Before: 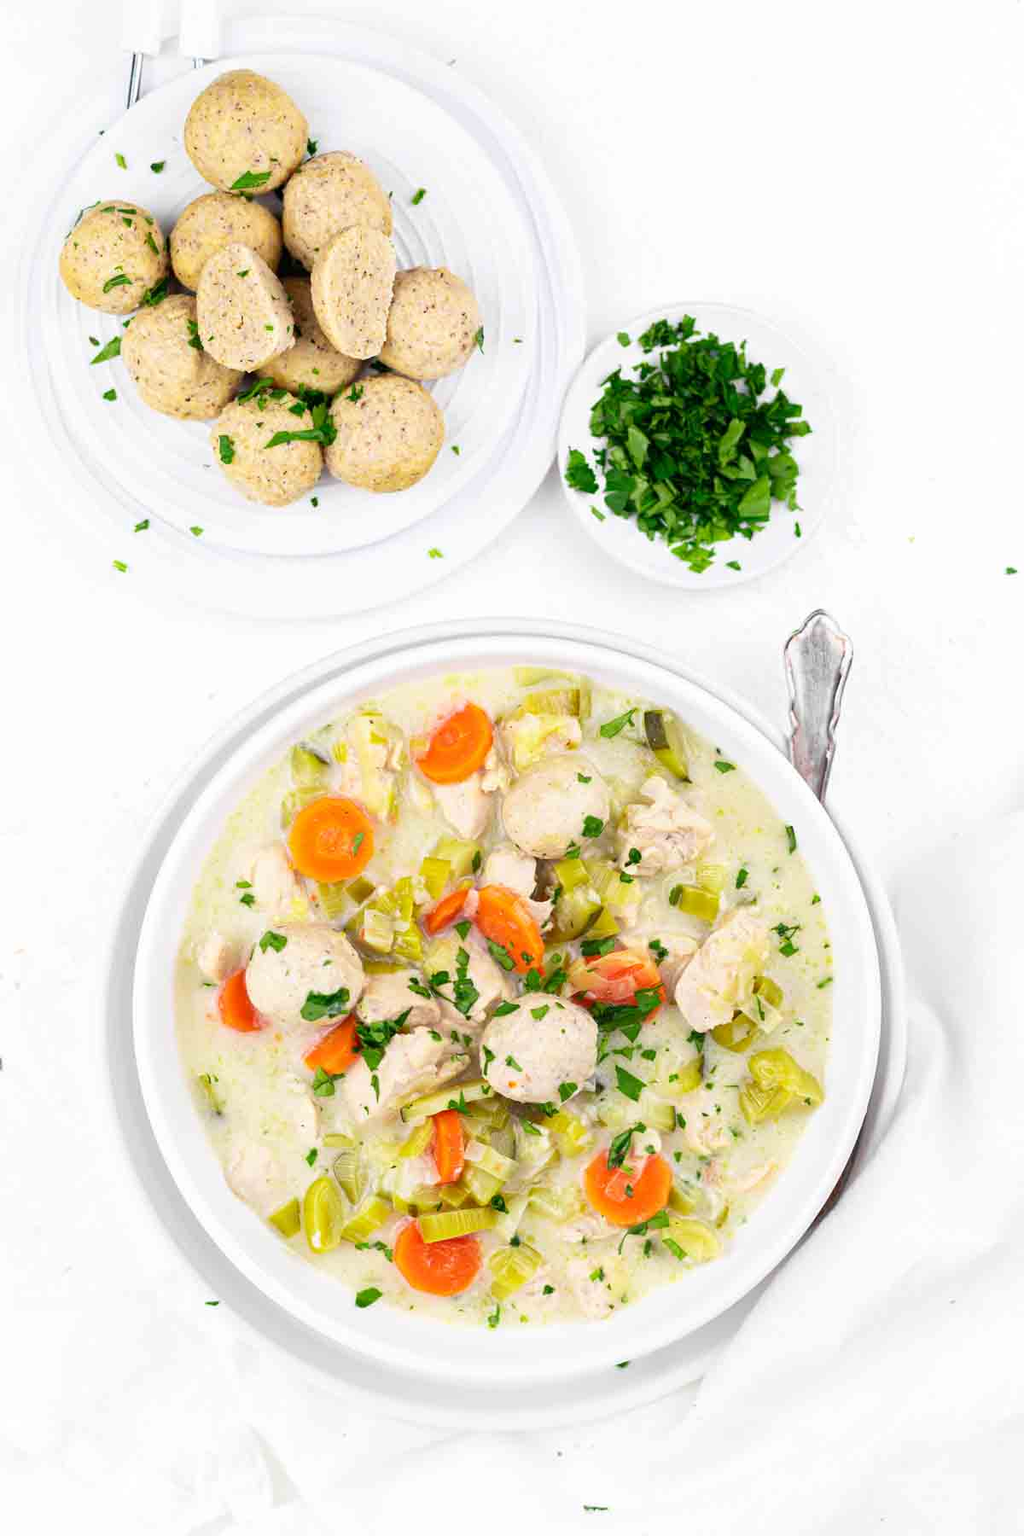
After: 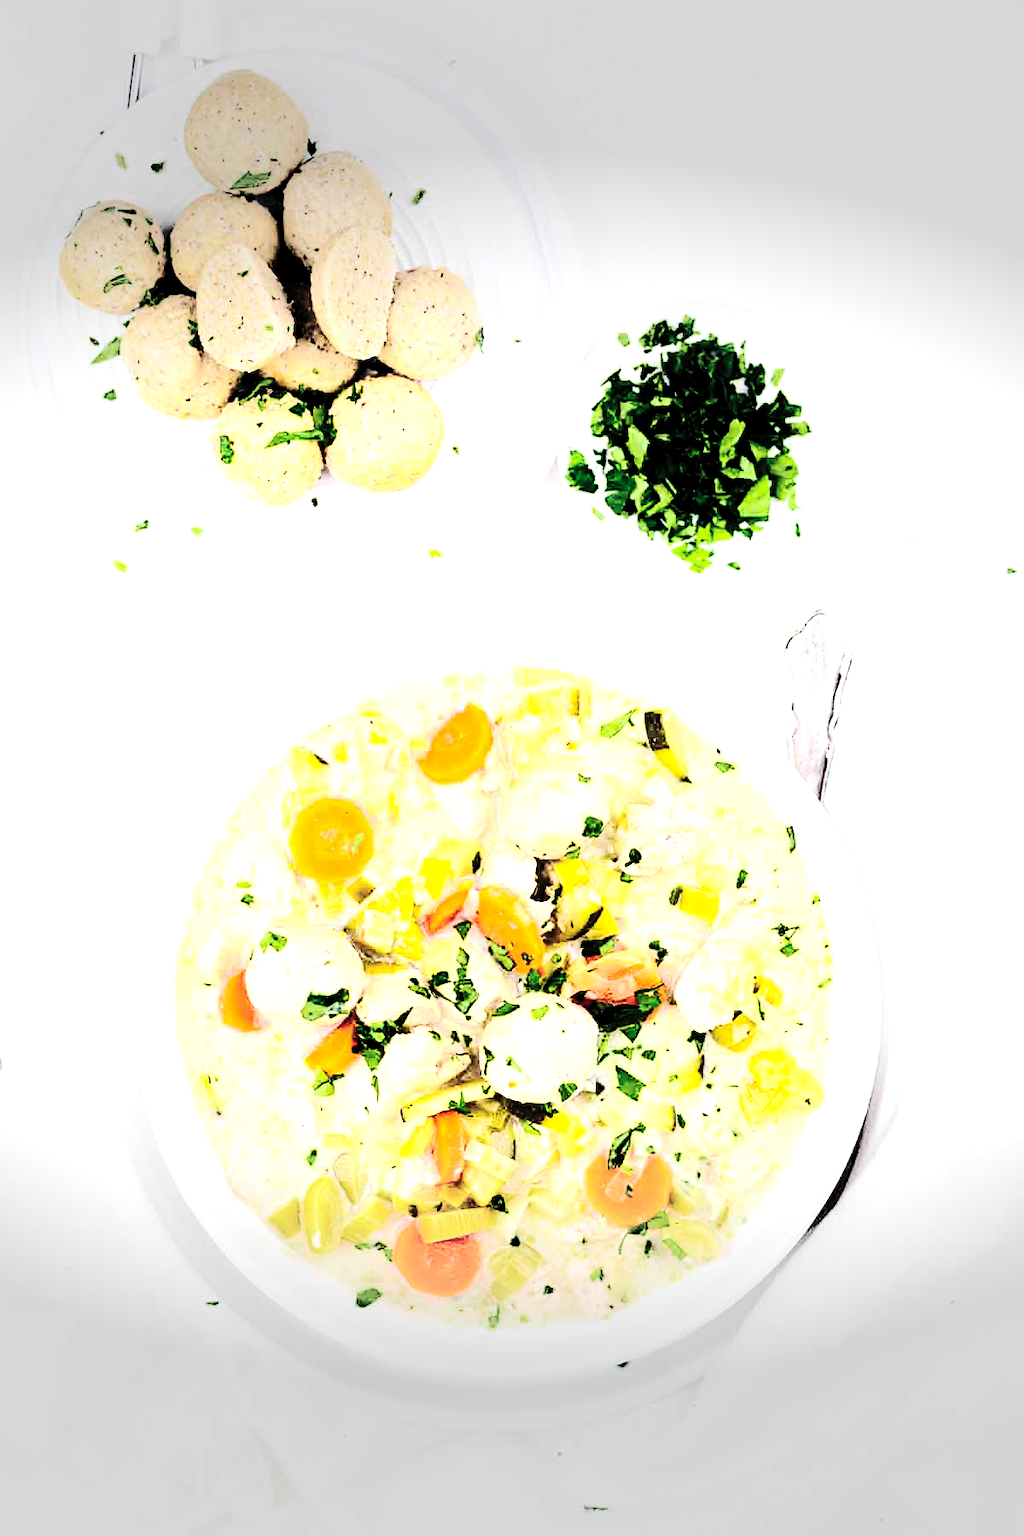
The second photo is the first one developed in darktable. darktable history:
vignetting: fall-off start 71.15%, width/height ratio 1.333
exposure: black level correction 0.025, exposure 0.182 EV, compensate highlight preservation false
contrast brightness saturation: contrast 0.391, brightness 0.099
tone equalizer: -8 EV -1.08 EV, -7 EV -0.974 EV, -6 EV -0.894 EV, -5 EV -0.54 EV, -3 EV 0.578 EV, -2 EV 0.854 EV, -1 EV 0.991 EV, +0 EV 1.08 EV, edges refinement/feathering 500, mask exposure compensation -1.57 EV, preserve details no
sharpen: amount 0.202
base curve: curves: ch0 [(0, 0.024) (0.055, 0.065) (0.121, 0.166) (0.236, 0.319) (0.693, 0.726) (1, 1)], preserve colors none
levels: levels [0.116, 0.574, 1]
